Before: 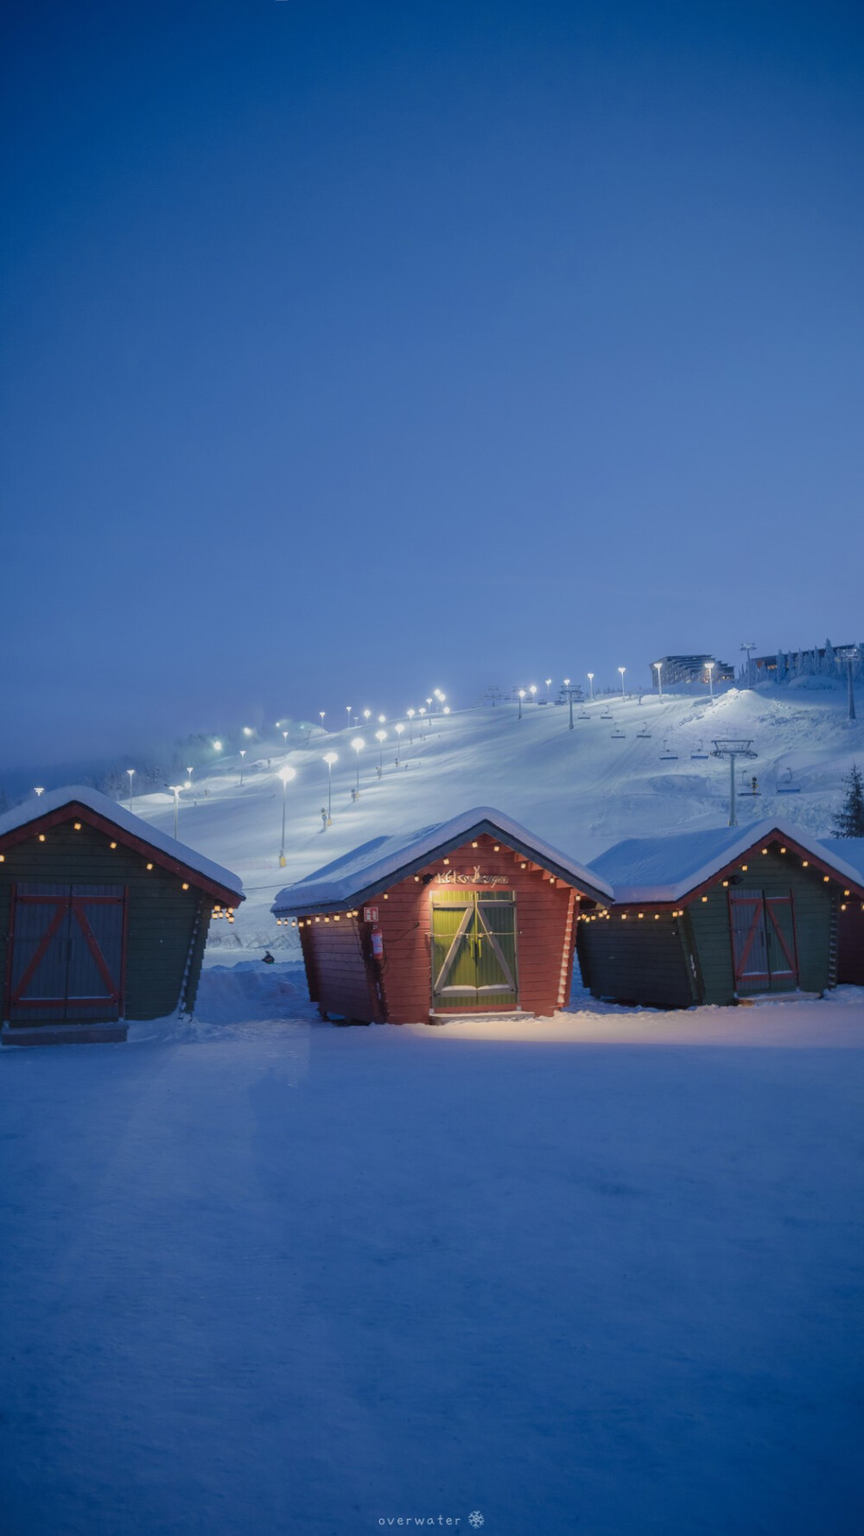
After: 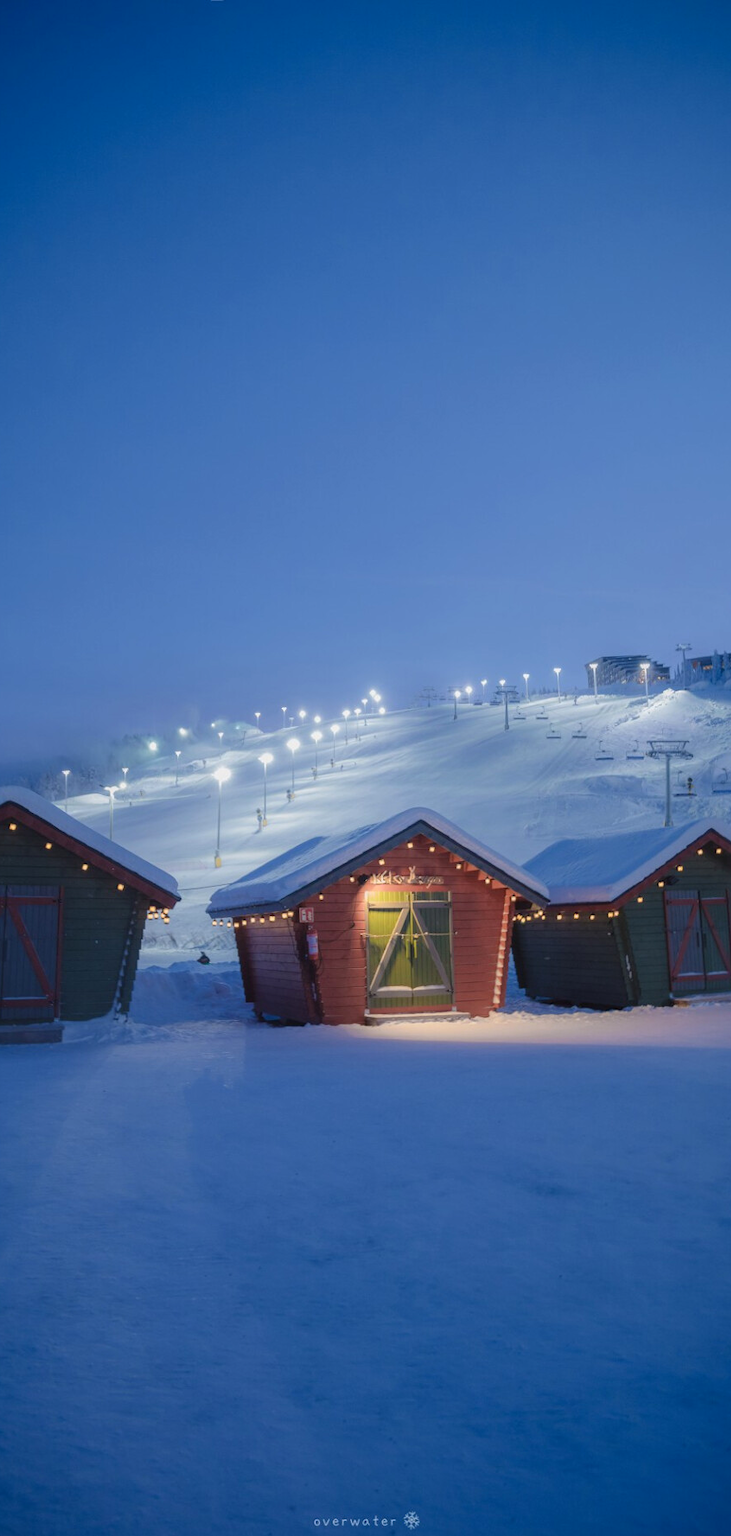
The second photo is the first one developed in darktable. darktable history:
exposure: compensate highlight preservation false
levels: mode automatic, levels [0, 0.474, 0.947]
crop: left 7.526%, right 7.819%
